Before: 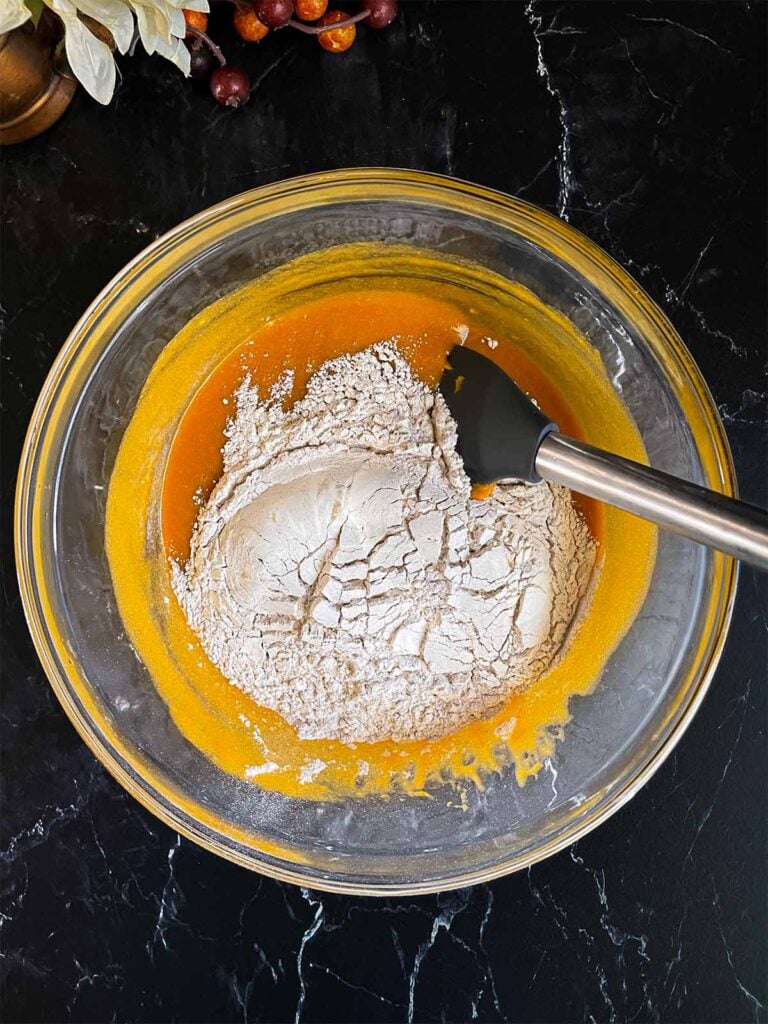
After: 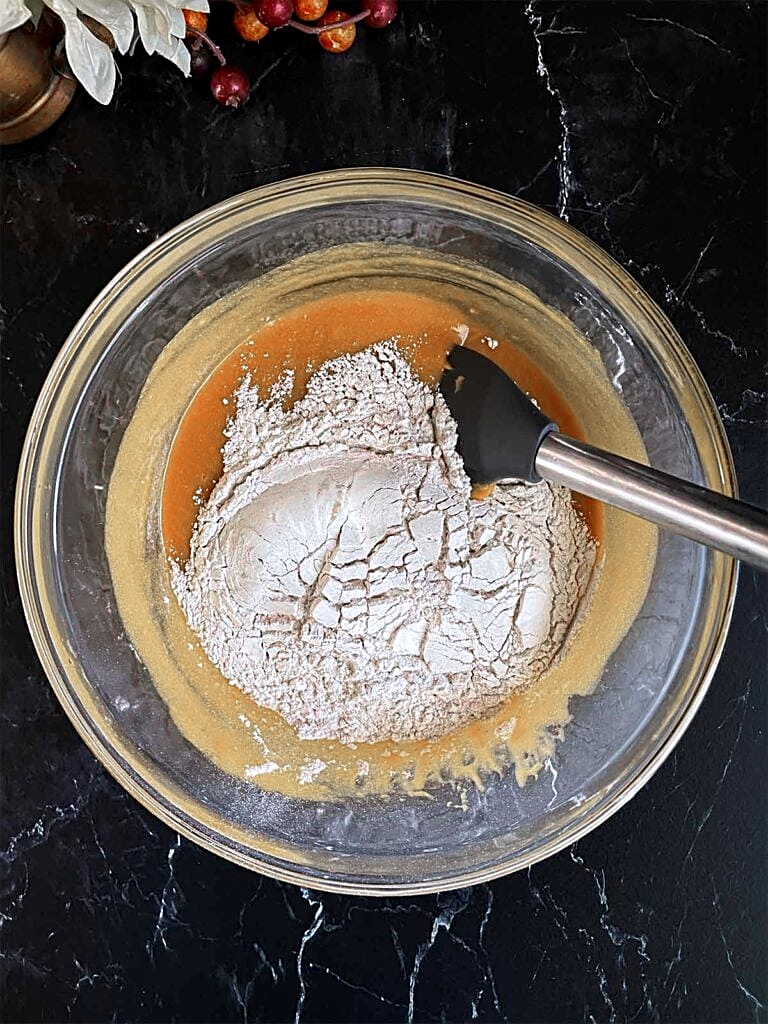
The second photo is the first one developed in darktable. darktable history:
local contrast: highlights 100%, shadows 100%, detail 120%, midtone range 0.2
sharpen: on, module defaults
white balance: red 0.983, blue 1.036
color zones: curves: ch1 [(0, 0.708) (0.088, 0.648) (0.245, 0.187) (0.429, 0.326) (0.571, 0.498) (0.714, 0.5) (0.857, 0.5) (1, 0.708)]
